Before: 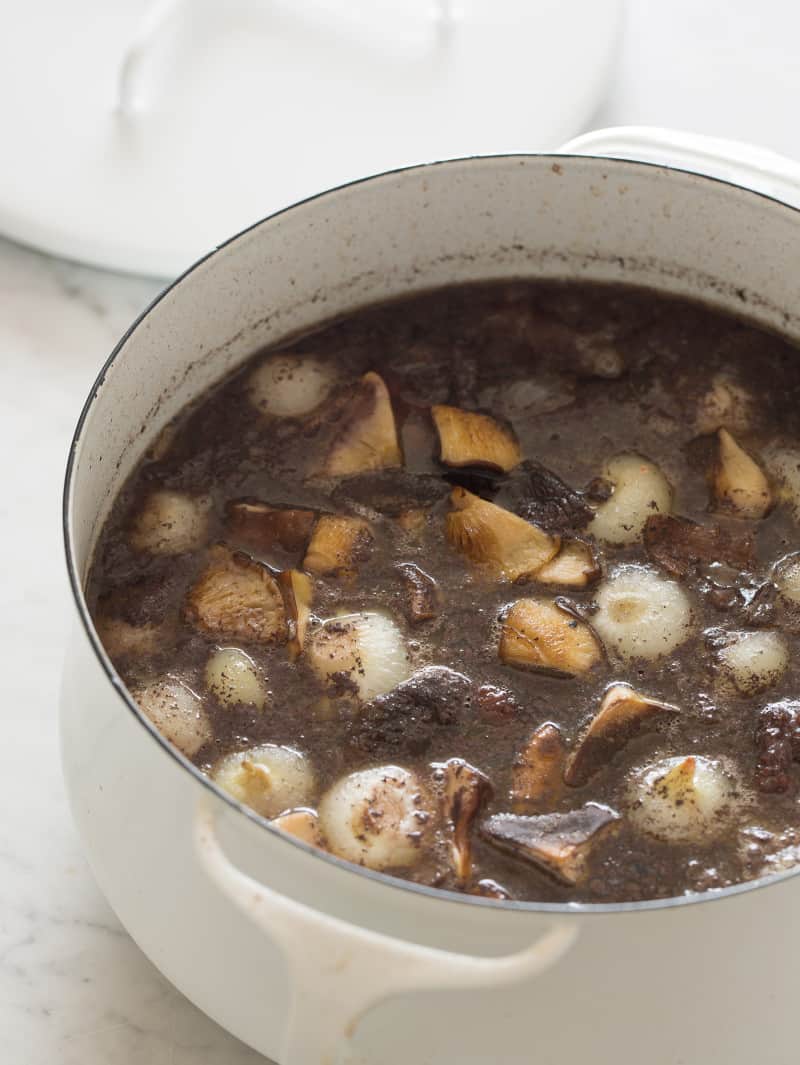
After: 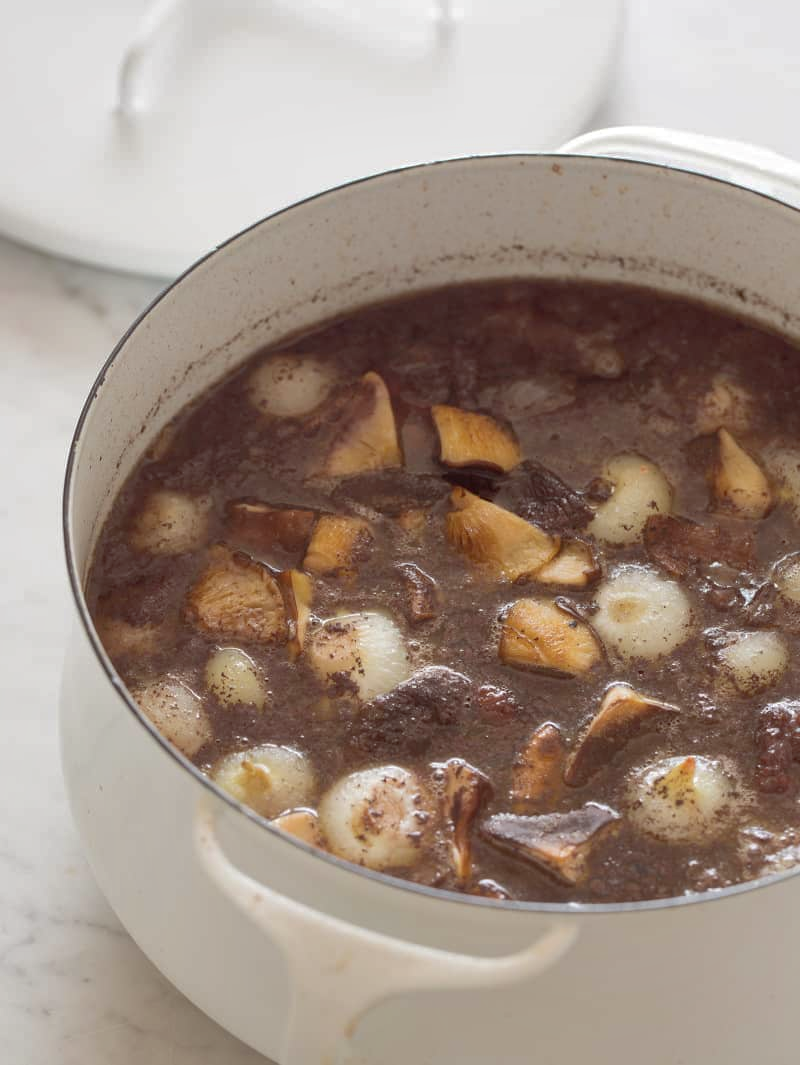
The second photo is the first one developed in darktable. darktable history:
color balance: mode lift, gamma, gain (sRGB), lift [1, 1.049, 1, 1]
shadows and highlights: on, module defaults
rotate and perspective: crop left 0, crop top 0
